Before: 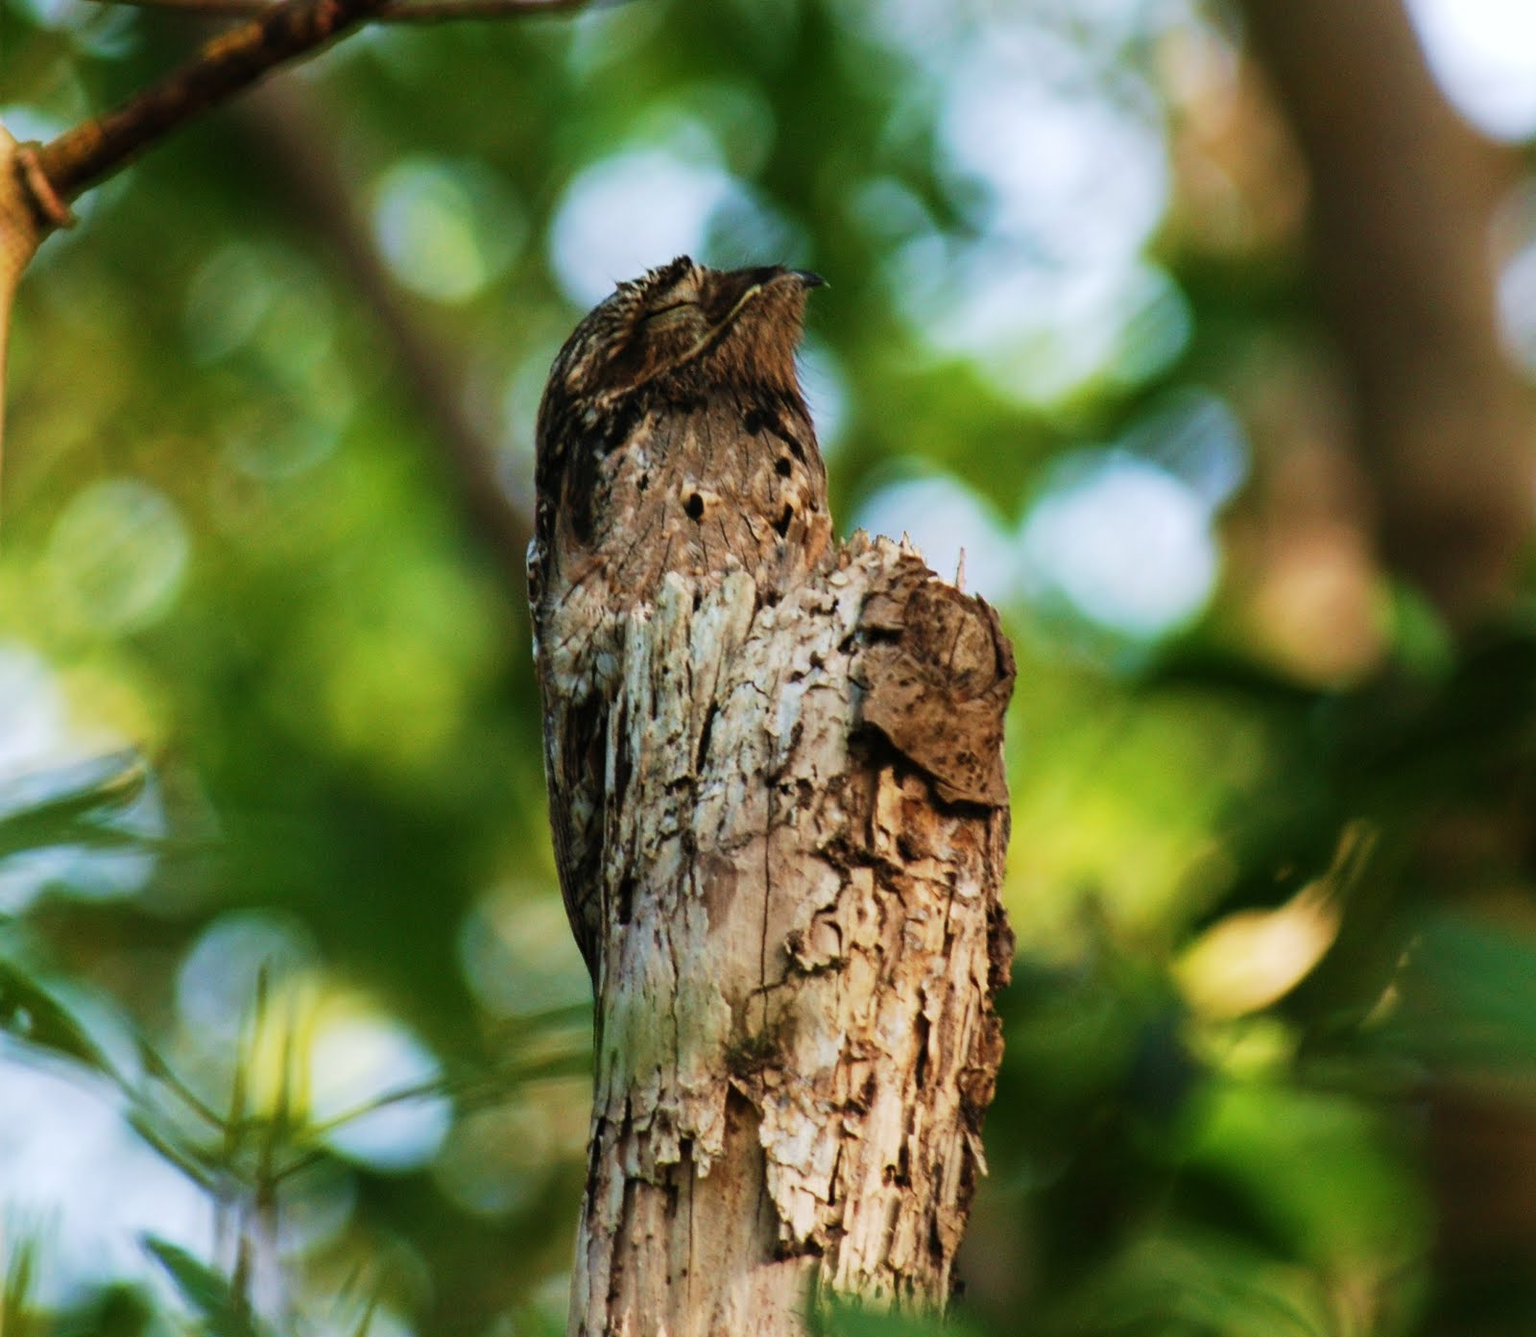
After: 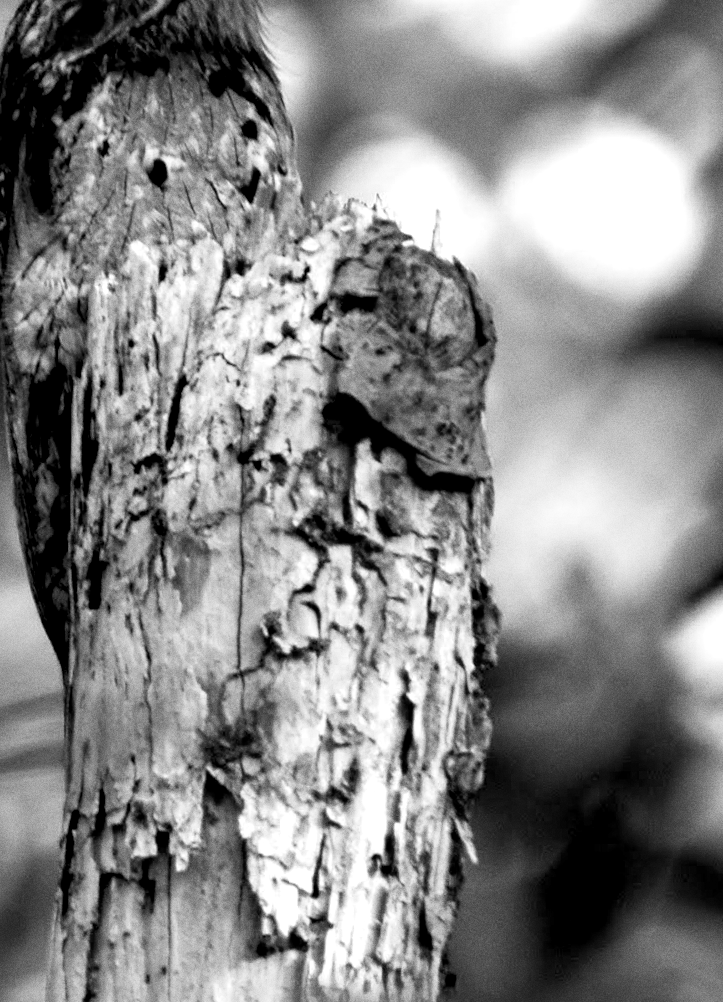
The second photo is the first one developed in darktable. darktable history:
crop: left 35.432%, top 26.233%, right 20.145%, bottom 3.432%
grain: on, module defaults
monochrome: on, module defaults
color balance rgb: shadows lift › hue 87.51°, highlights gain › chroma 1.62%, highlights gain › hue 55.1°, global offset › chroma 0.06%, global offset › hue 253.66°, linear chroma grading › global chroma 0.5%
rotate and perspective: rotation -1.17°, automatic cropping off
exposure: black level correction 0.012, exposure 0.7 EV, compensate exposure bias true, compensate highlight preservation false
